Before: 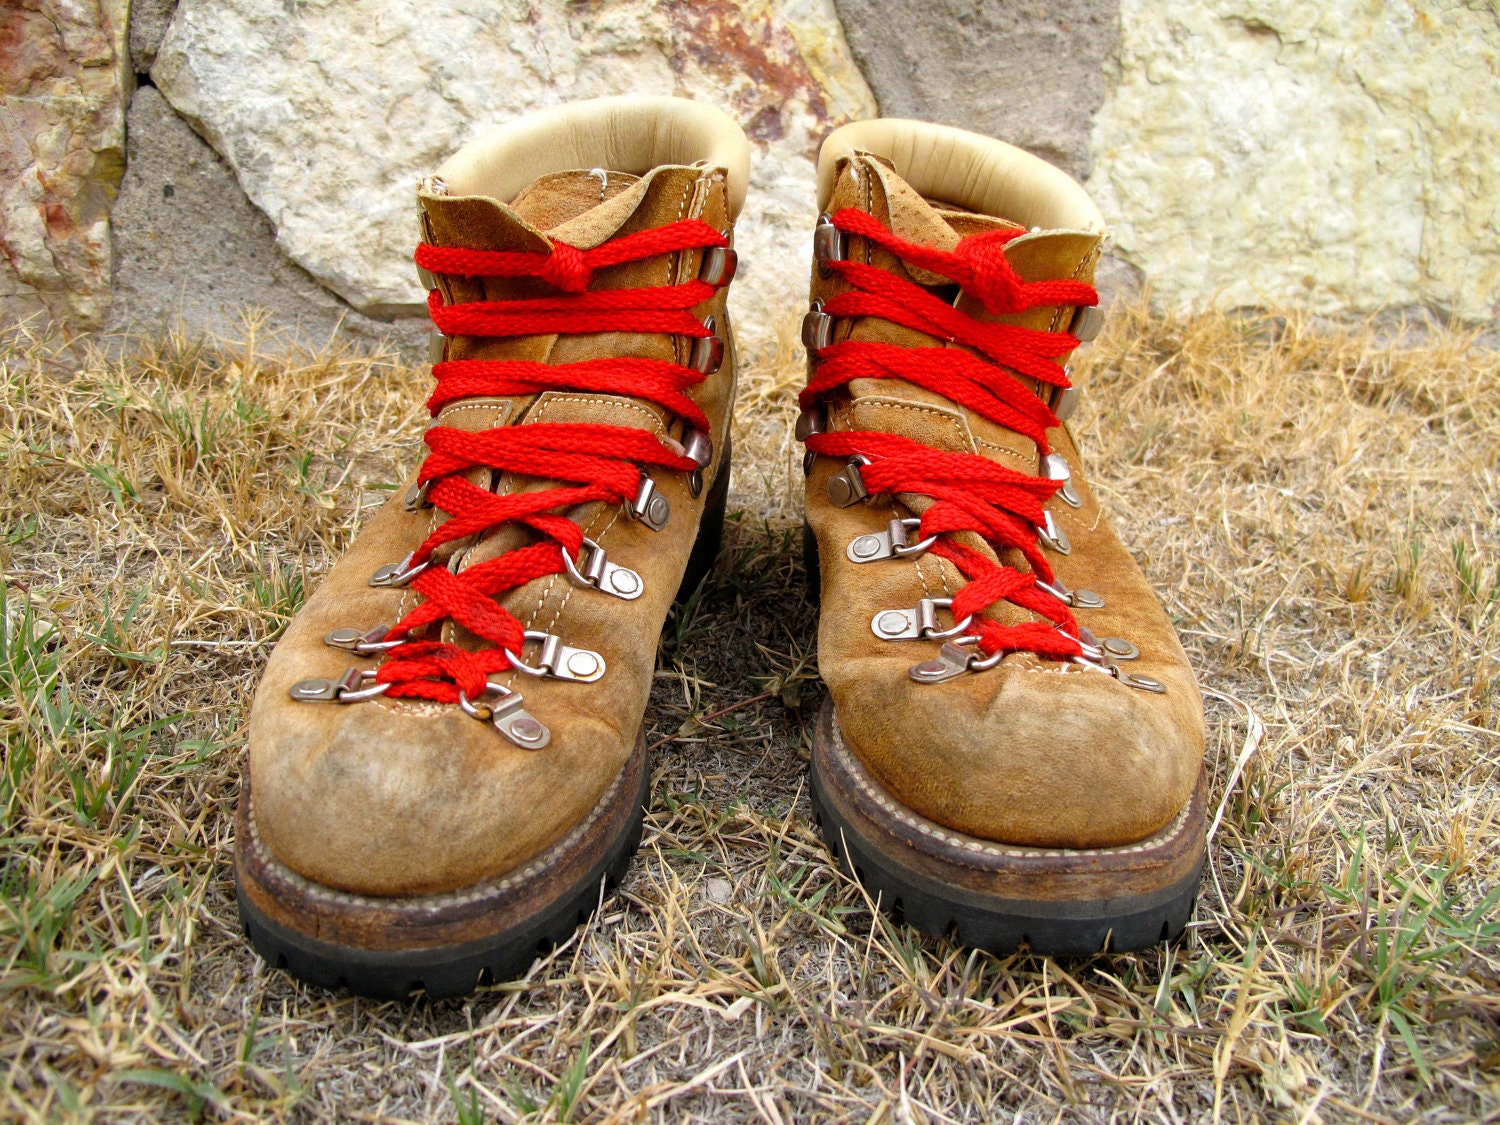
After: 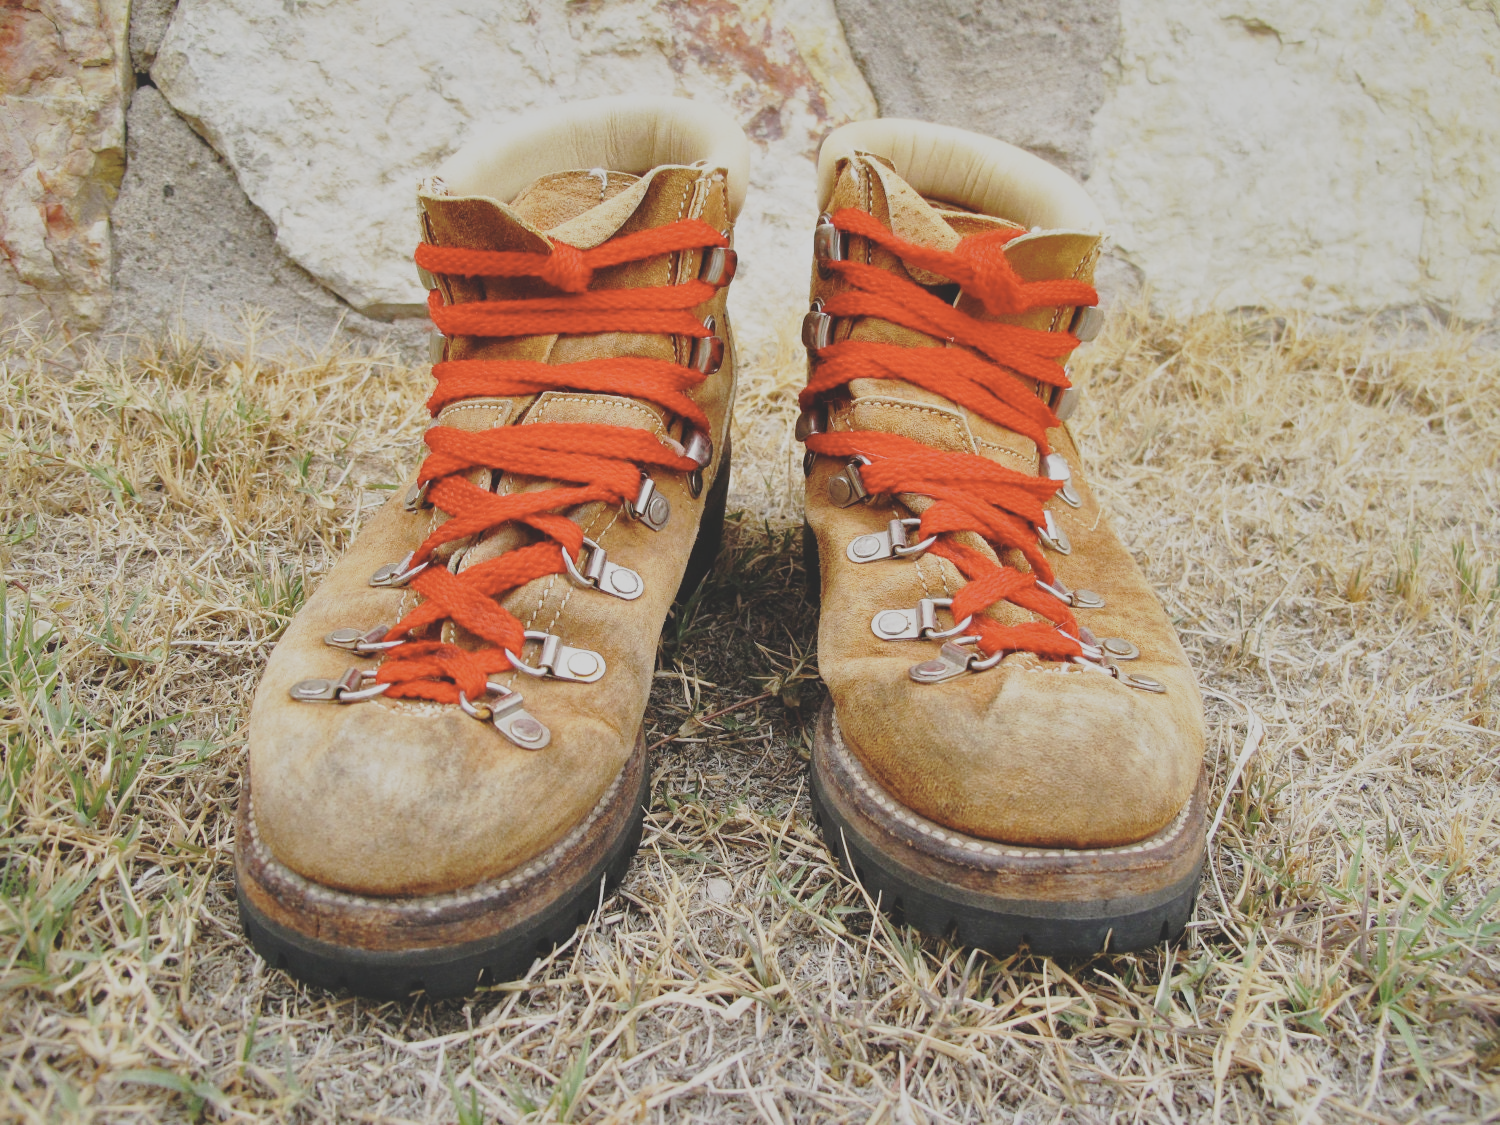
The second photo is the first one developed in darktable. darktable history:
base curve: curves: ch0 [(0, 0) (0.028, 0.03) (0.121, 0.232) (0.46, 0.748) (0.859, 0.968) (1, 1)], preserve colors none
contrast brightness saturation: contrast -0.26, saturation -0.43
shadows and highlights: on, module defaults
